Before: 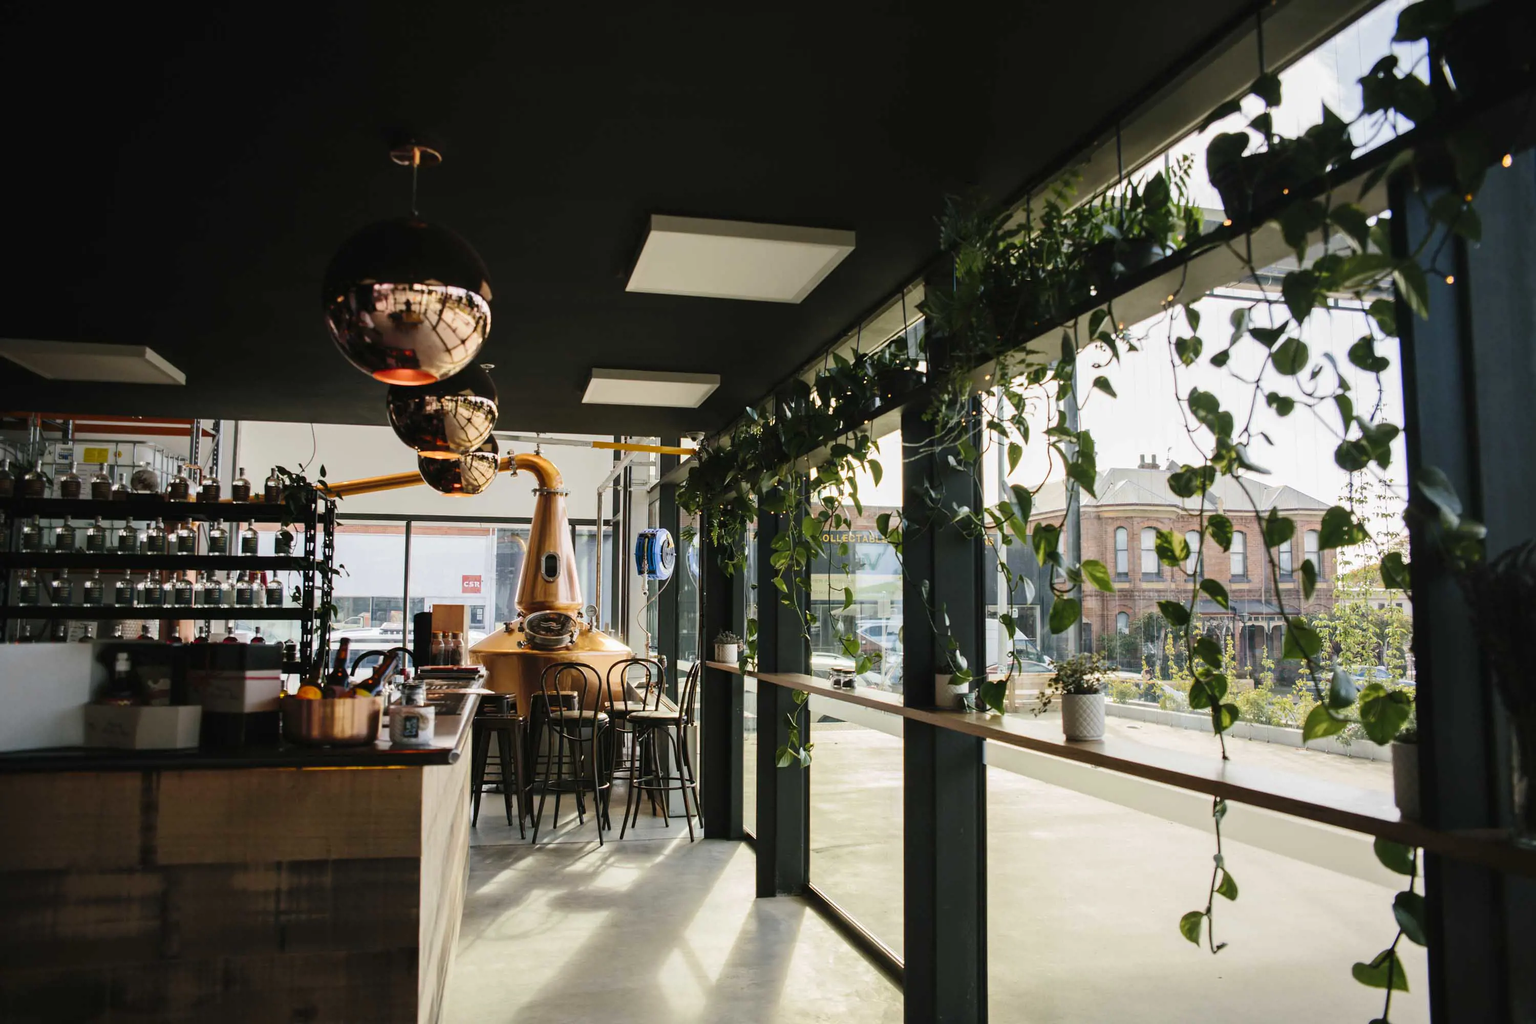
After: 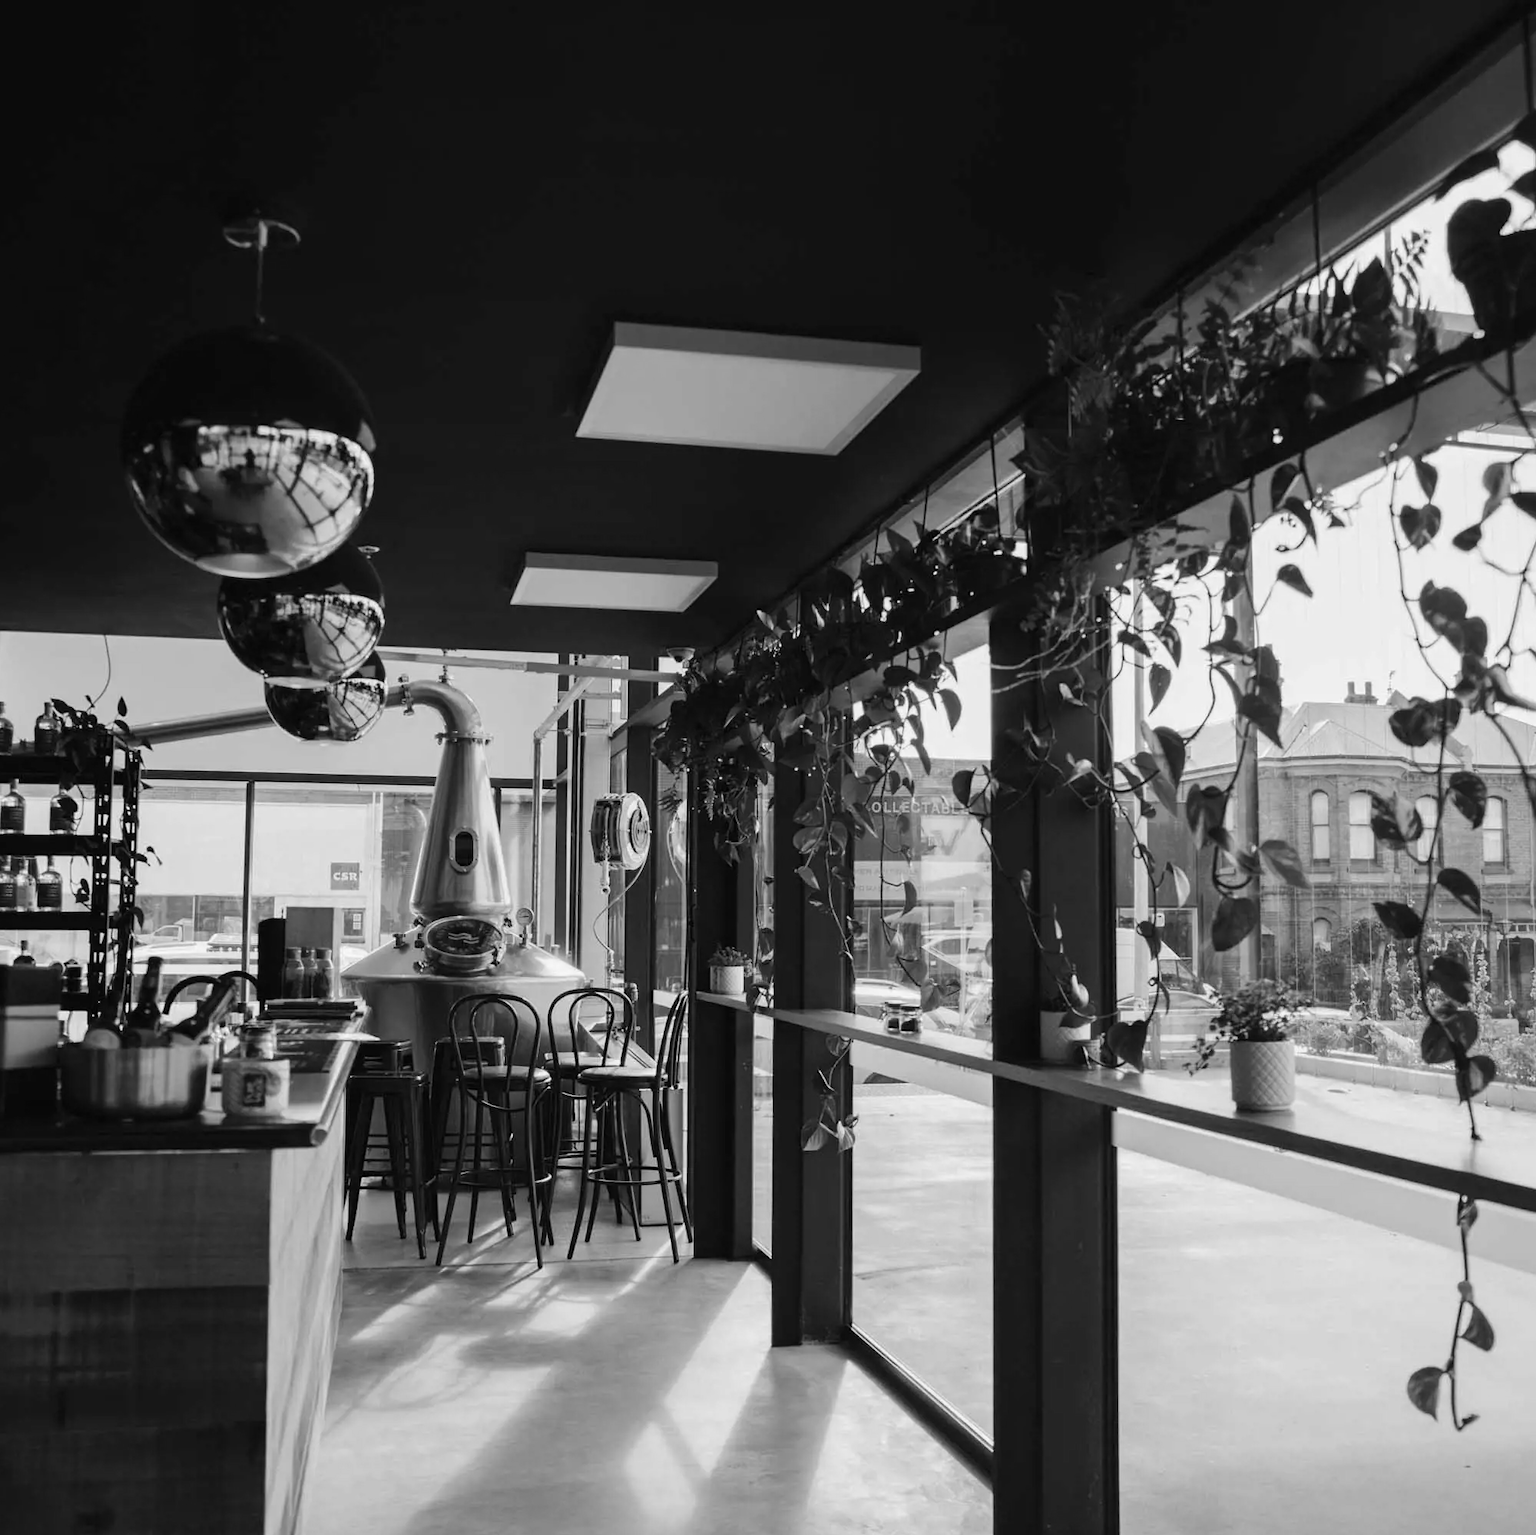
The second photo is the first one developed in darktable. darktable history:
crop and rotate: left 15.754%, right 17.579%
color calibration: output gray [0.22, 0.42, 0.37, 0], gray › normalize channels true, illuminant same as pipeline (D50), adaptation XYZ, x 0.346, y 0.359, gamut compression 0
white balance: red 0.983, blue 1.036
